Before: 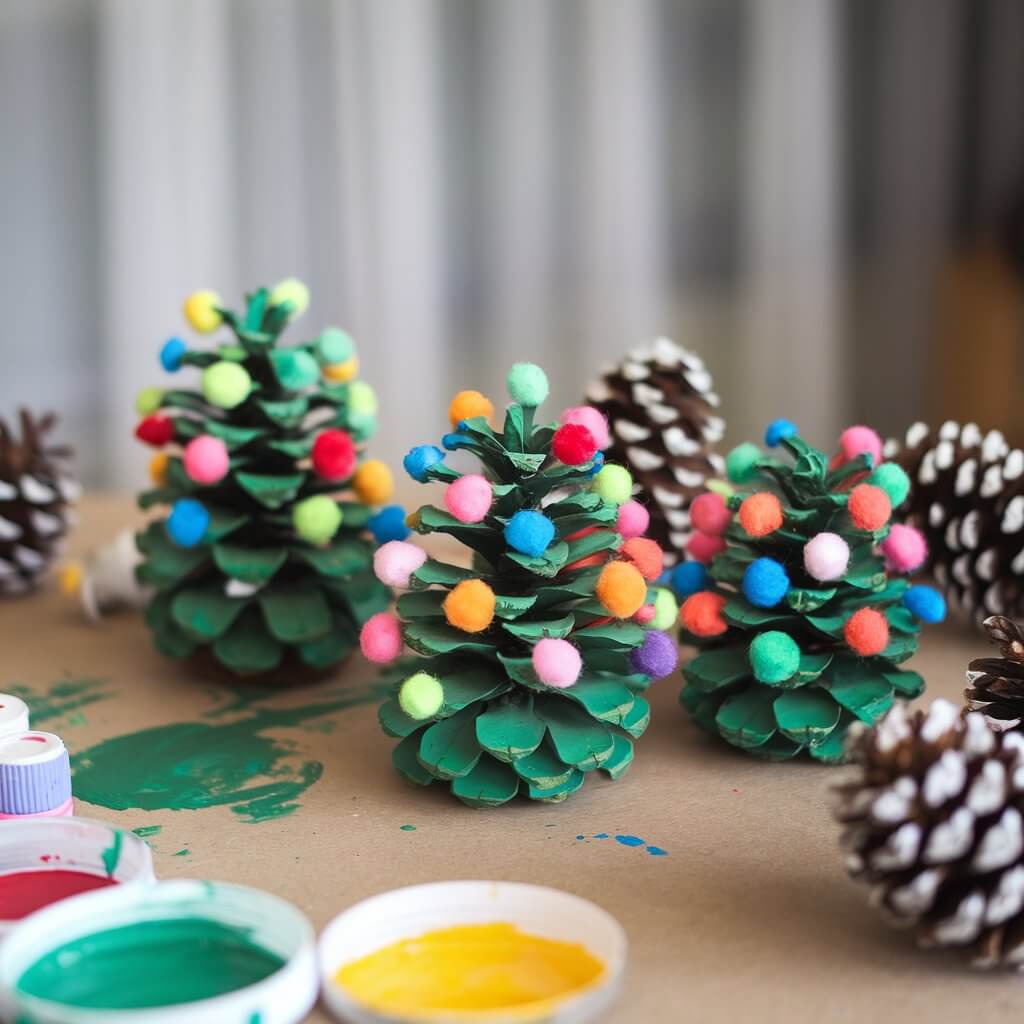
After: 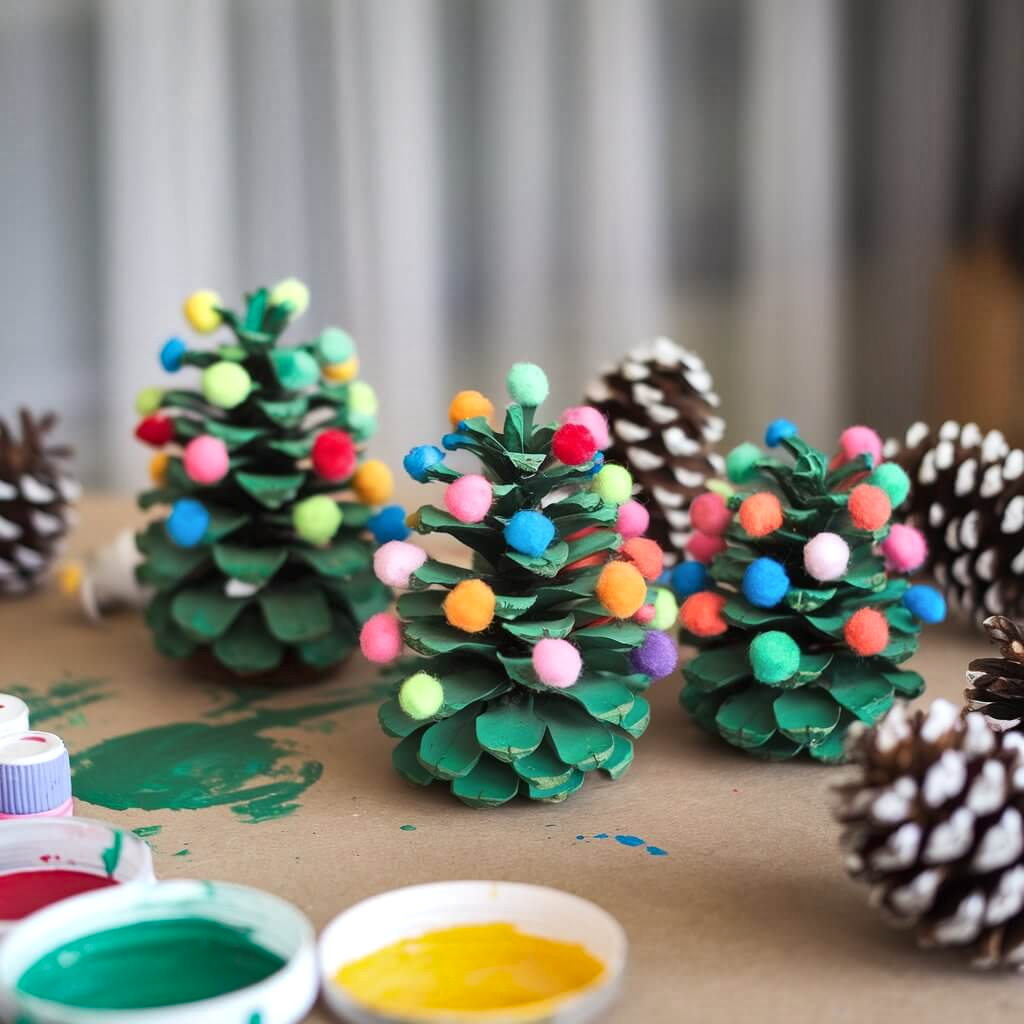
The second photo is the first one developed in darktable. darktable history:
local contrast: mode bilateral grid, contrast 19, coarseness 49, detail 120%, midtone range 0.2
shadows and highlights: white point adjustment 1.04, soften with gaussian
